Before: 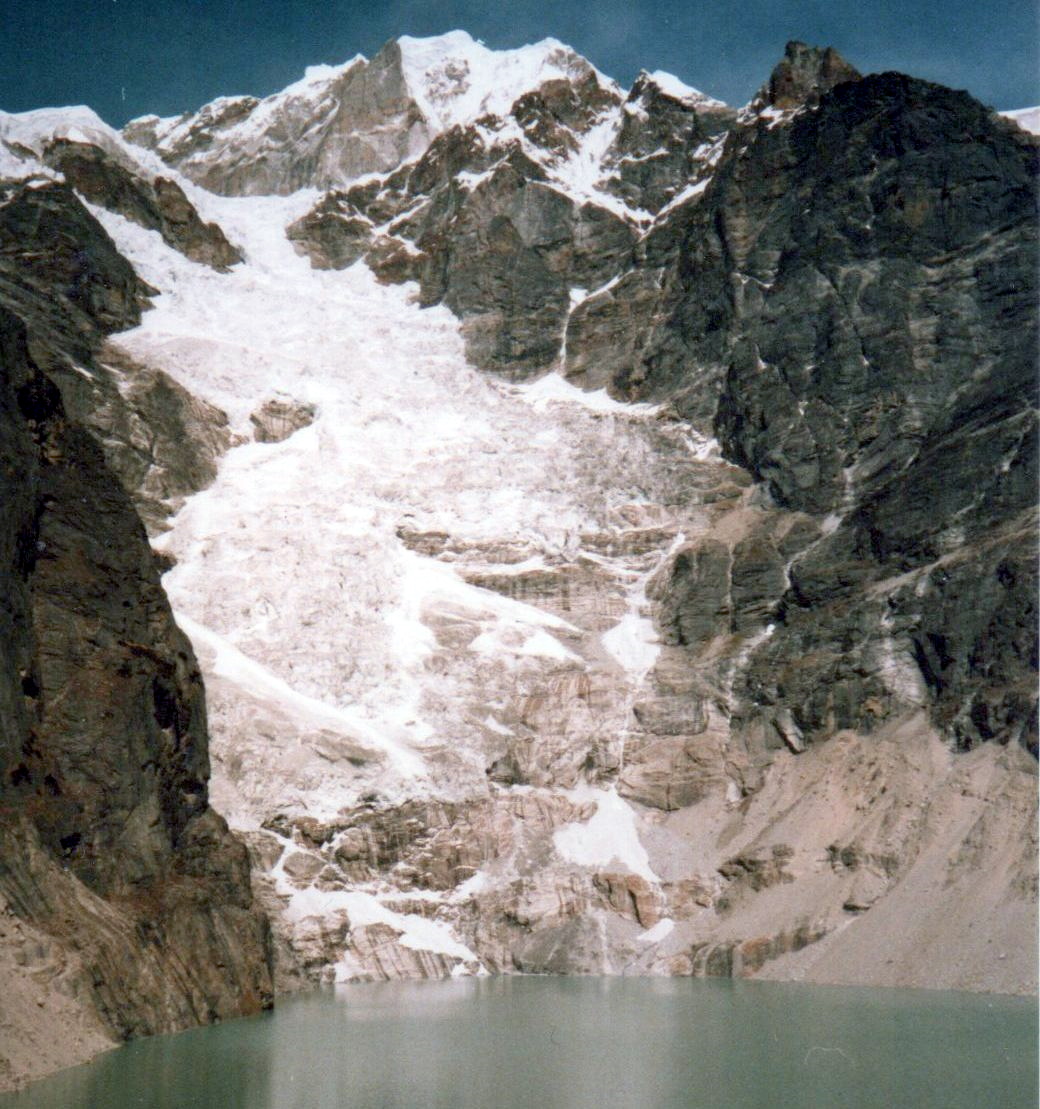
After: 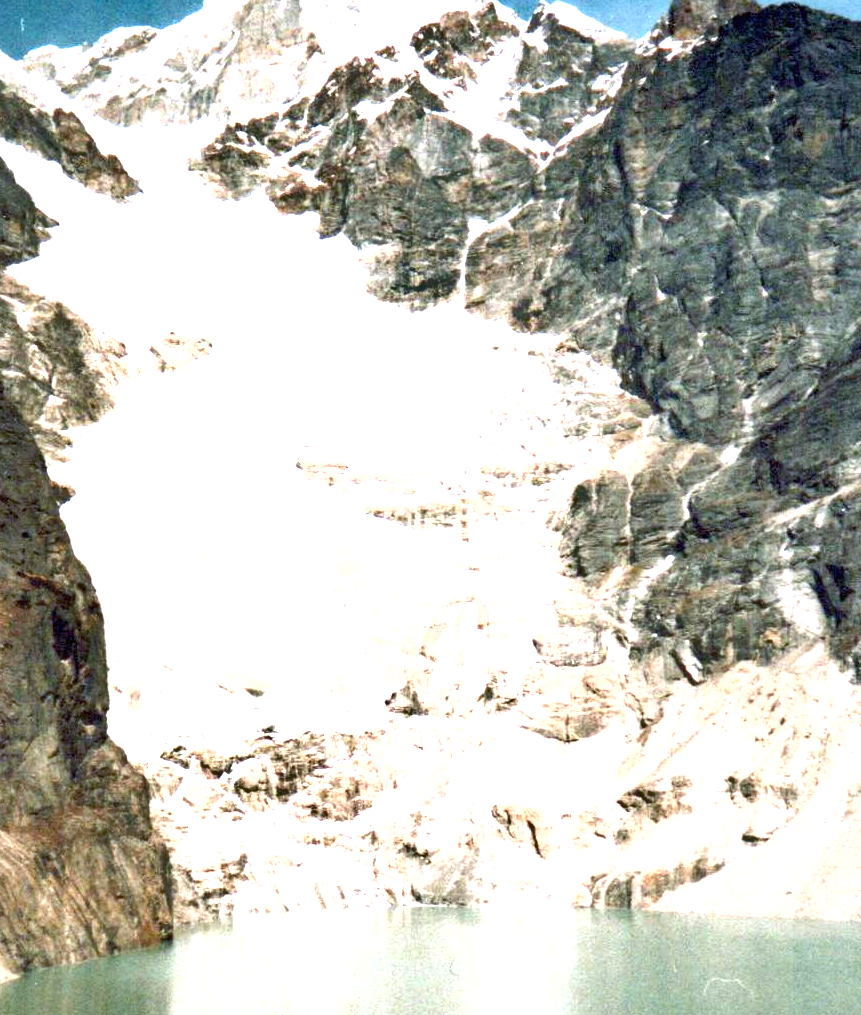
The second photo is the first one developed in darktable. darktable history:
crop: left 9.807%, top 6.259%, right 7.334%, bottom 2.177%
shadows and highlights: shadows 20.91, highlights -35.45, soften with gaussian
exposure: black level correction 0, exposure 1.975 EV, compensate exposure bias true, compensate highlight preservation false
